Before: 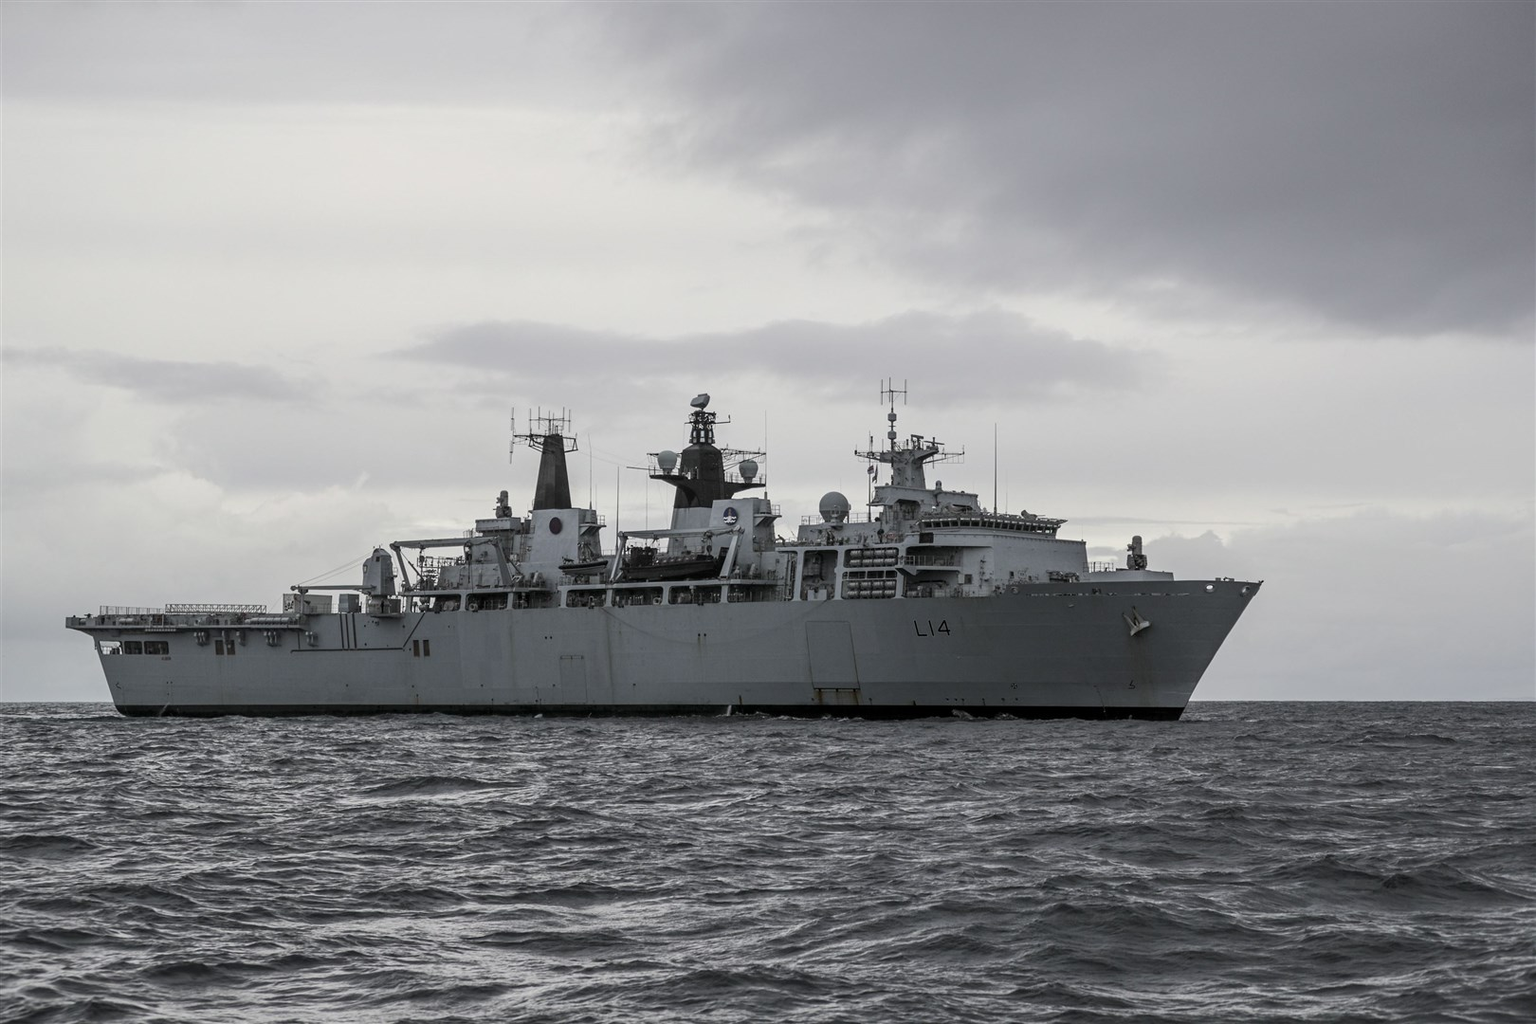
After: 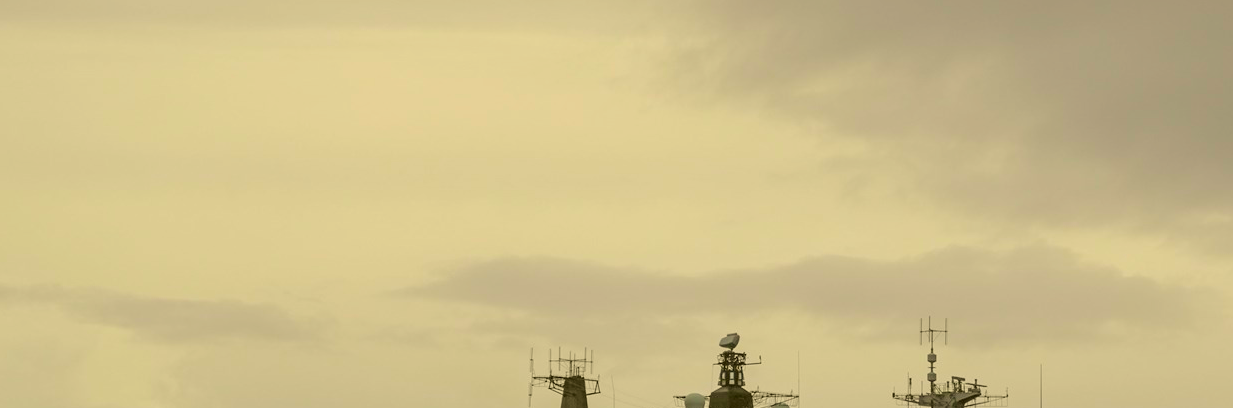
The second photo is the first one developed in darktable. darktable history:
crop: left 0.558%, top 7.627%, right 23.316%, bottom 54.553%
color balance rgb: linear chroma grading › global chroma 42.035%, perceptual saturation grading › global saturation 24.89%, perceptual brilliance grading › mid-tones 9.907%, perceptual brilliance grading › shadows 15.521%, contrast -10.382%
color correction: highlights a* 0.125, highlights b* 29.75, shadows a* -0.221, shadows b* 21.76
